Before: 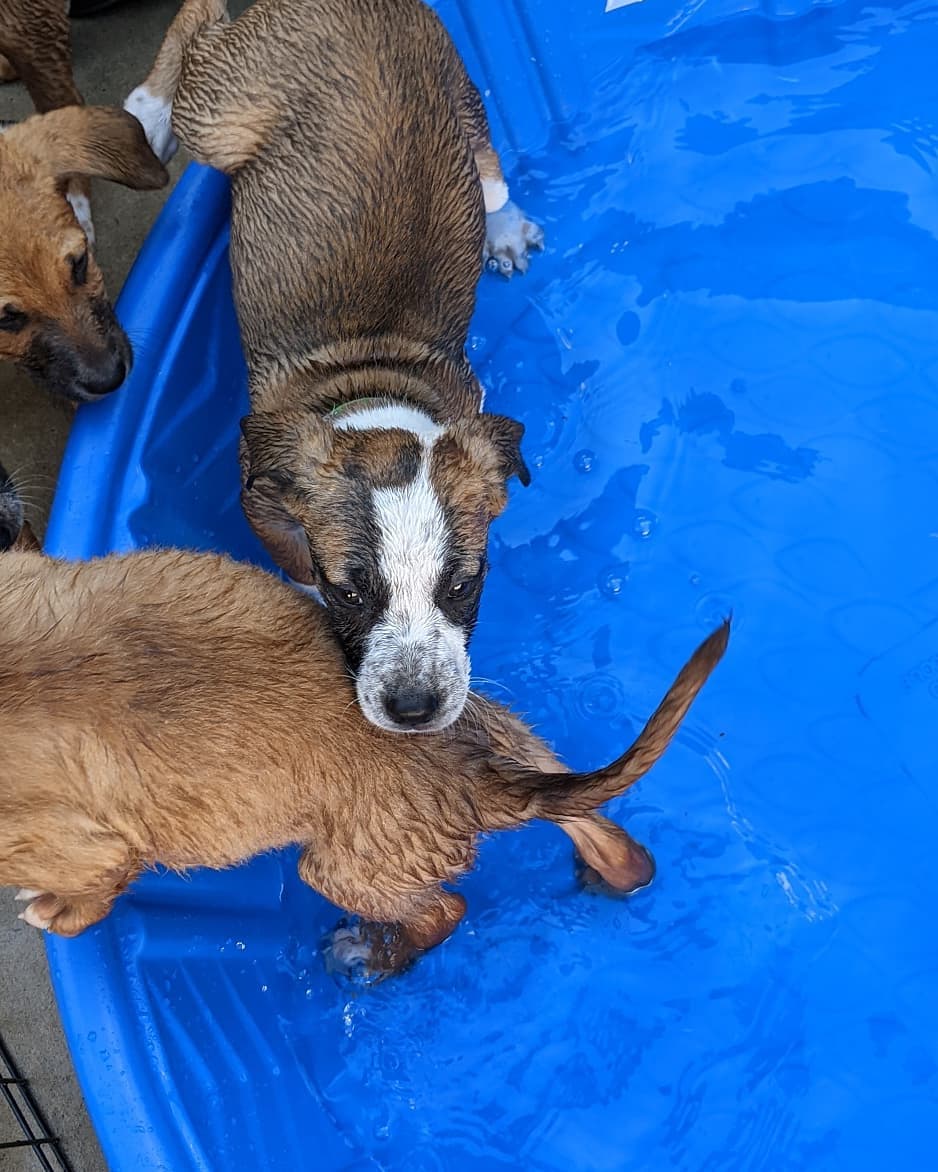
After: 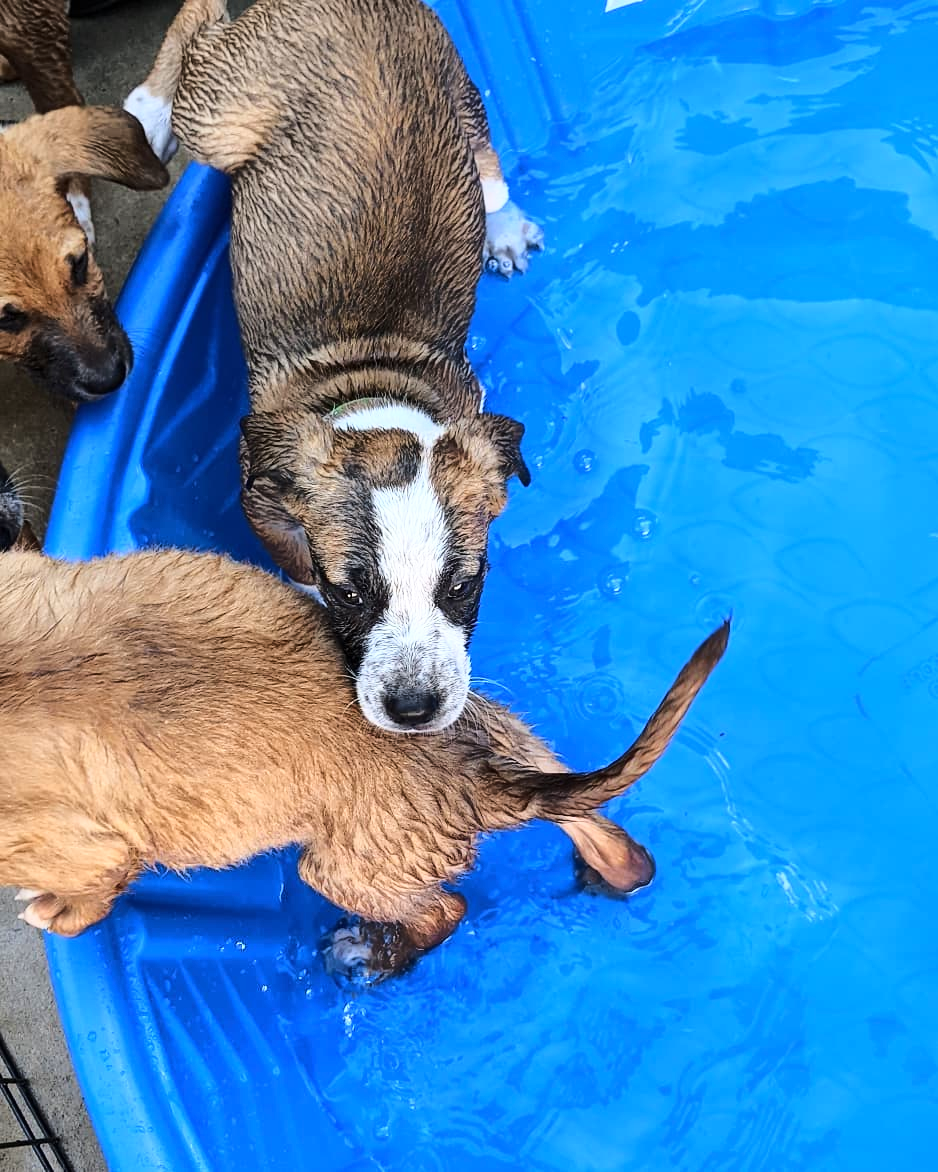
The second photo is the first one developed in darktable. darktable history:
base curve: curves: ch0 [(0, 0) (0.036, 0.037) (0.121, 0.228) (0.46, 0.76) (0.859, 0.983) (1, 1)], exposure shift 0.583
